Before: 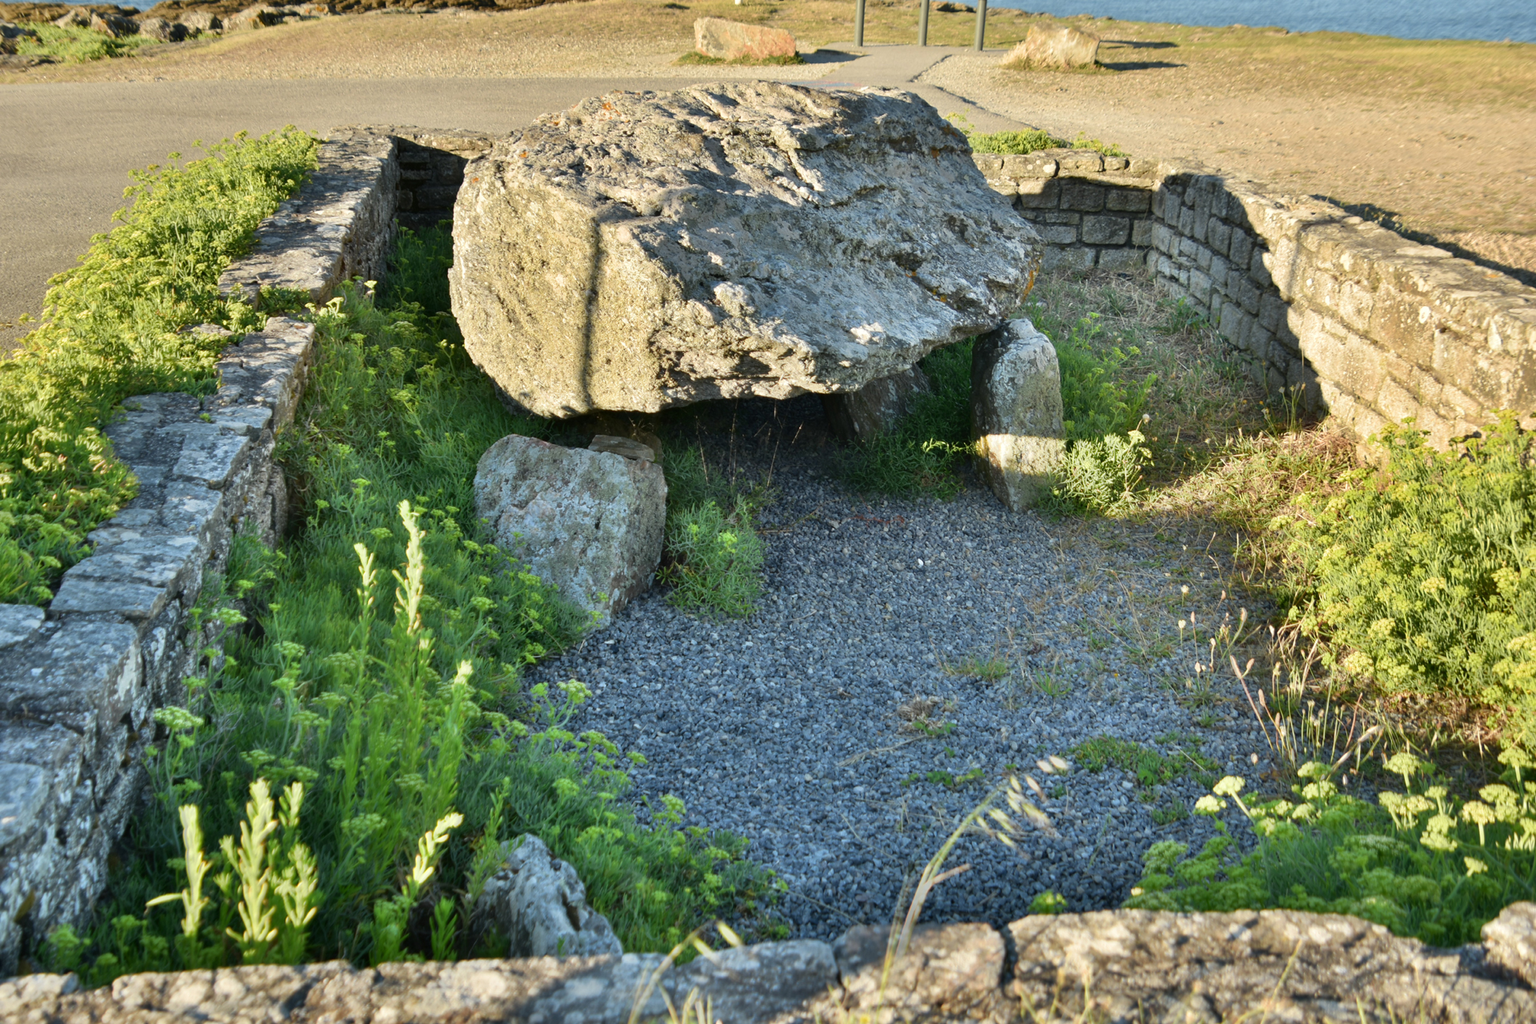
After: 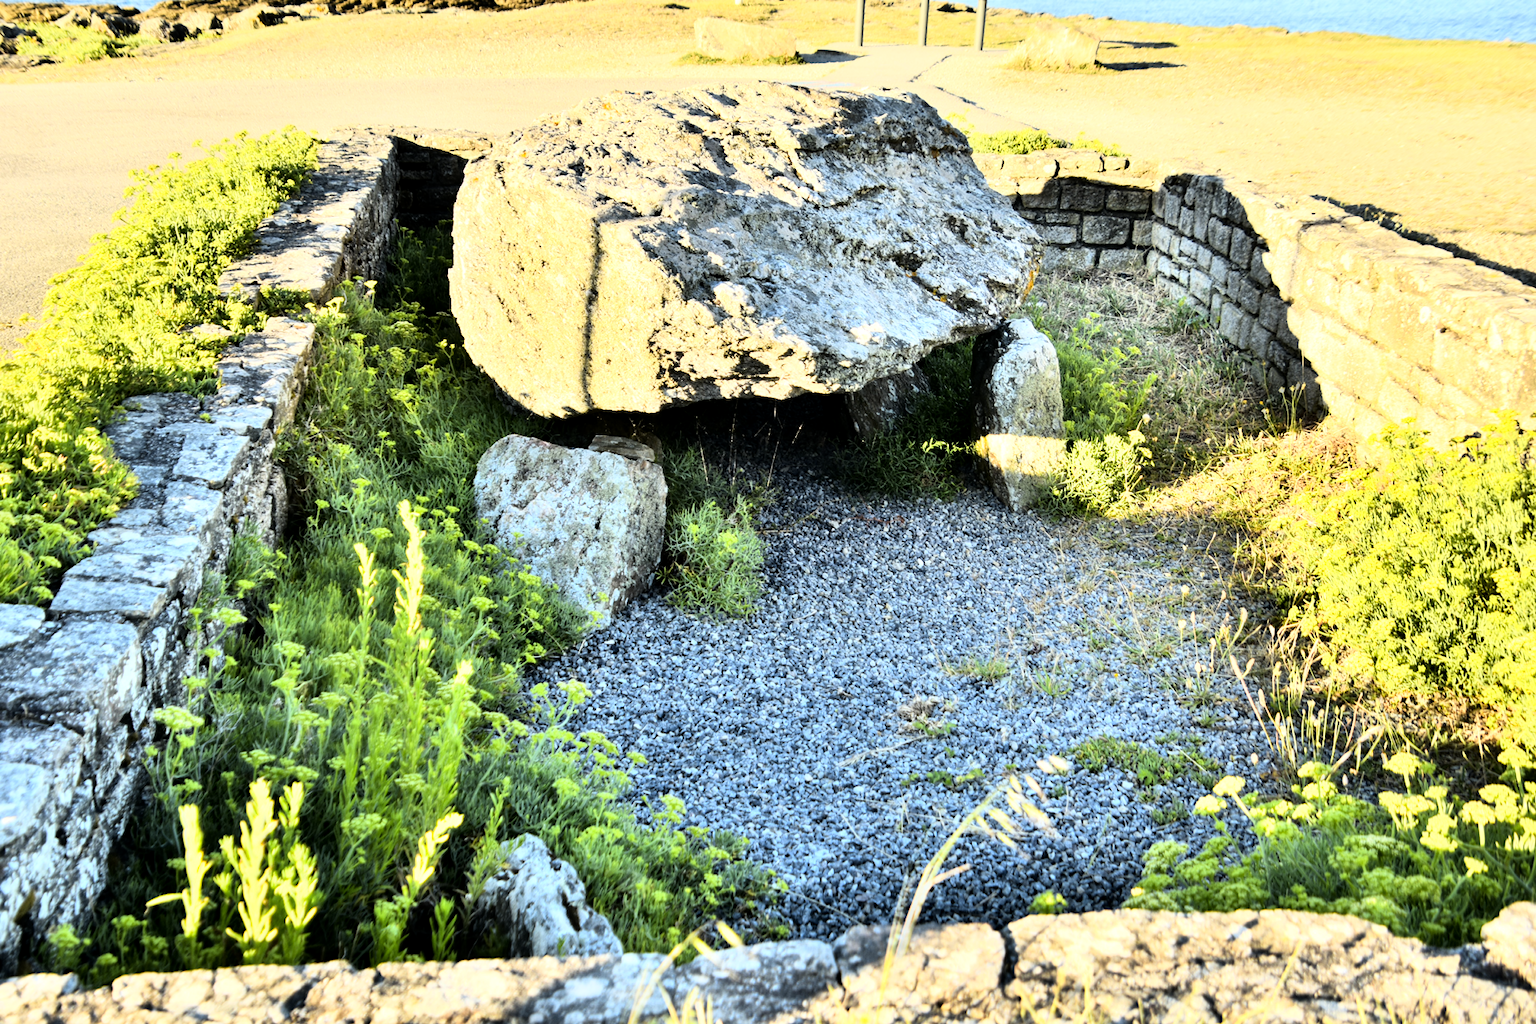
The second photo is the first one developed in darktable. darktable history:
local contrast: highlights 100%, shadows 100%, detail 120%, midtone range 0.2
rgb curve: curves: ch0 [(0, 0) (0.21, 0.15) (0.24, 0.21) (0.5, 0.75) (0.75, 0.96) (0.89, 0.99) (1, 1)]; ch1 [(0, 0.02) (0.21, 0.13) (0.25, 0.2) (0.5, 0.67) (0.75, 0.9) (0.89, 0.97) (1, 1)]; ch2 [(0, 0.02) (0.21, 0.13) (0.25, 0.2) (0.5, 0.67) (0.75, 0.9) (0.89, 0.97) (1, 1)], compensate middle gray true
color contrast: green-magenta contrast 0.8, blue-yellow contrast 1.1, unbound 0
